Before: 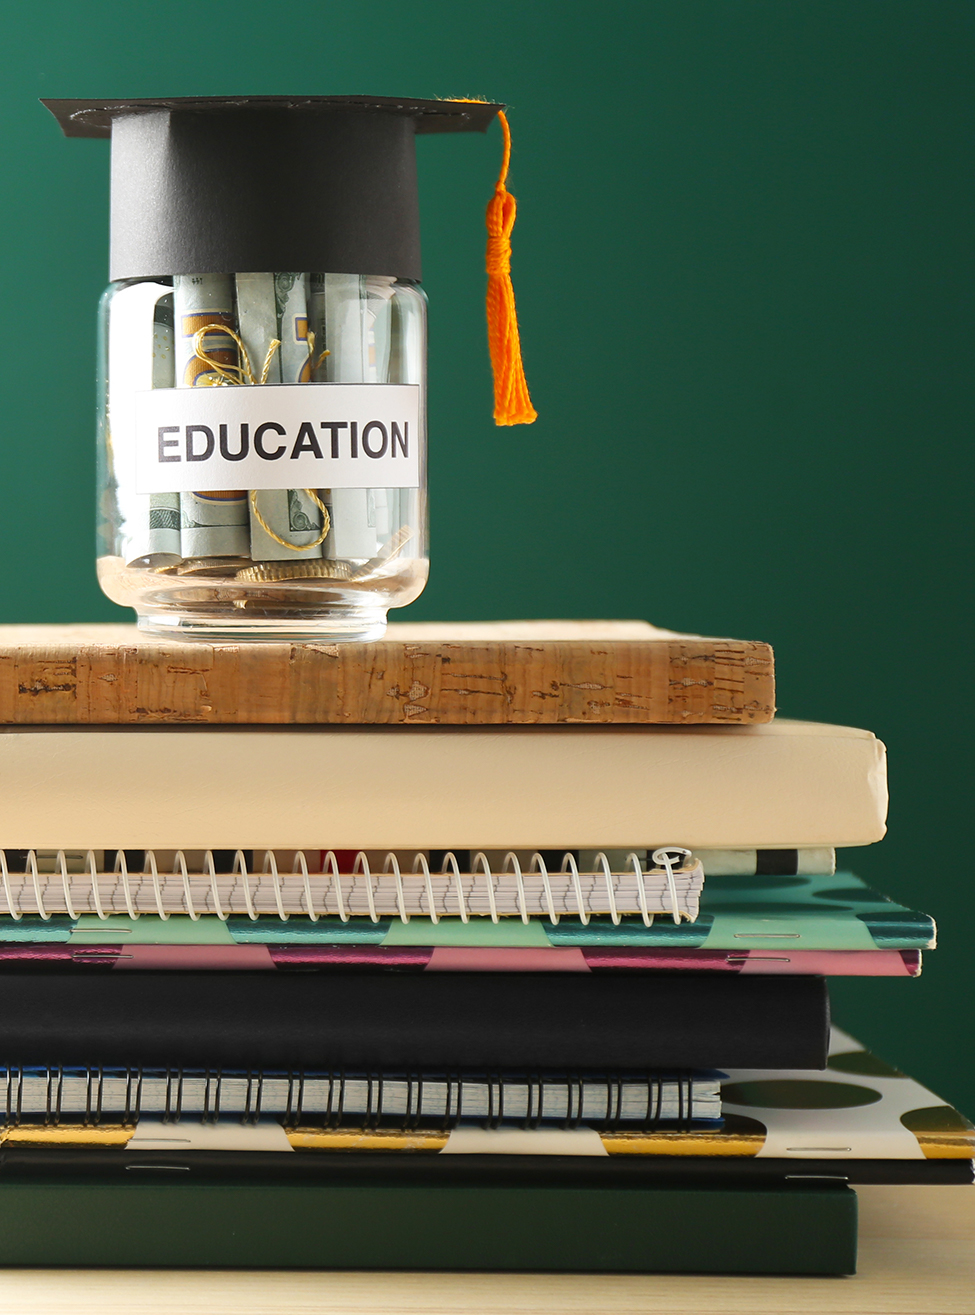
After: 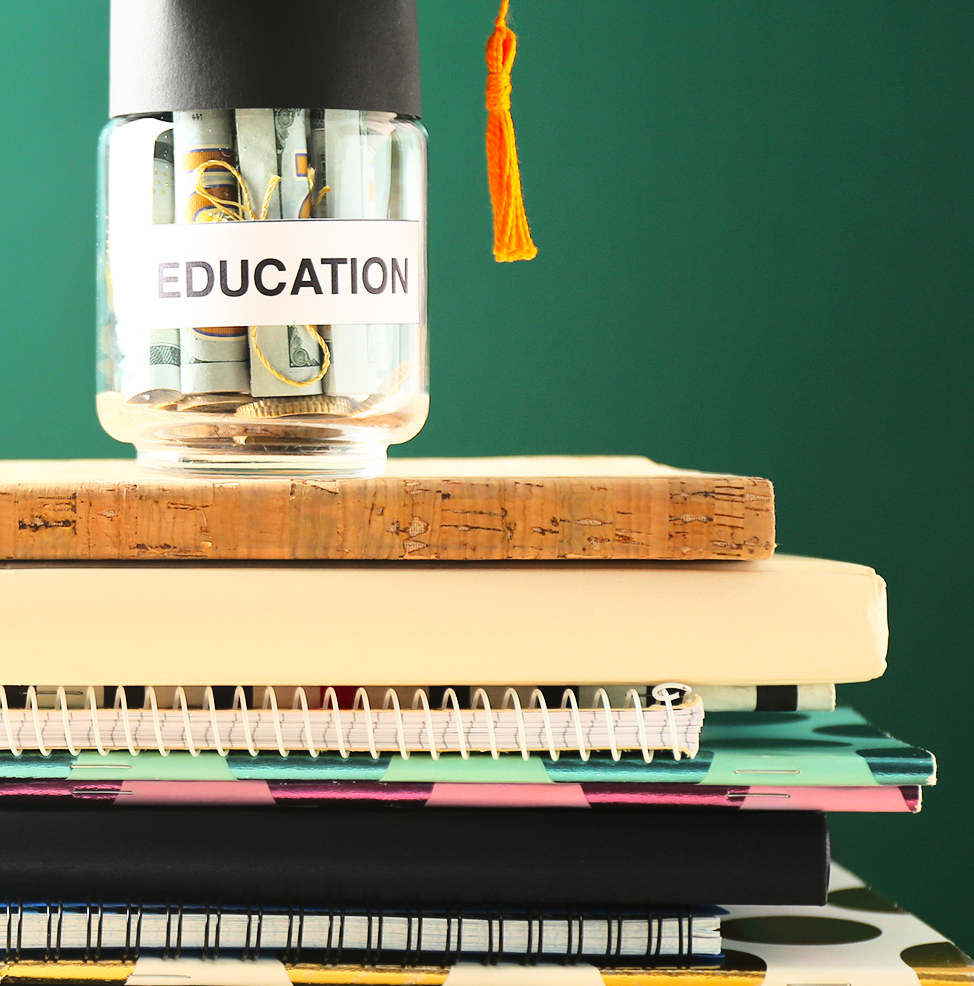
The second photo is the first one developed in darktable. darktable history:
vibrance: vibrance 14%
base curve: curves: ch0 [(0, 0) (0.032, 0.037) (0.105, 0.228) (0.435, 0.76) (0.856, 0.983) (1, 1)]
crop and rotate: top 12.5%, bottom 12.5%
